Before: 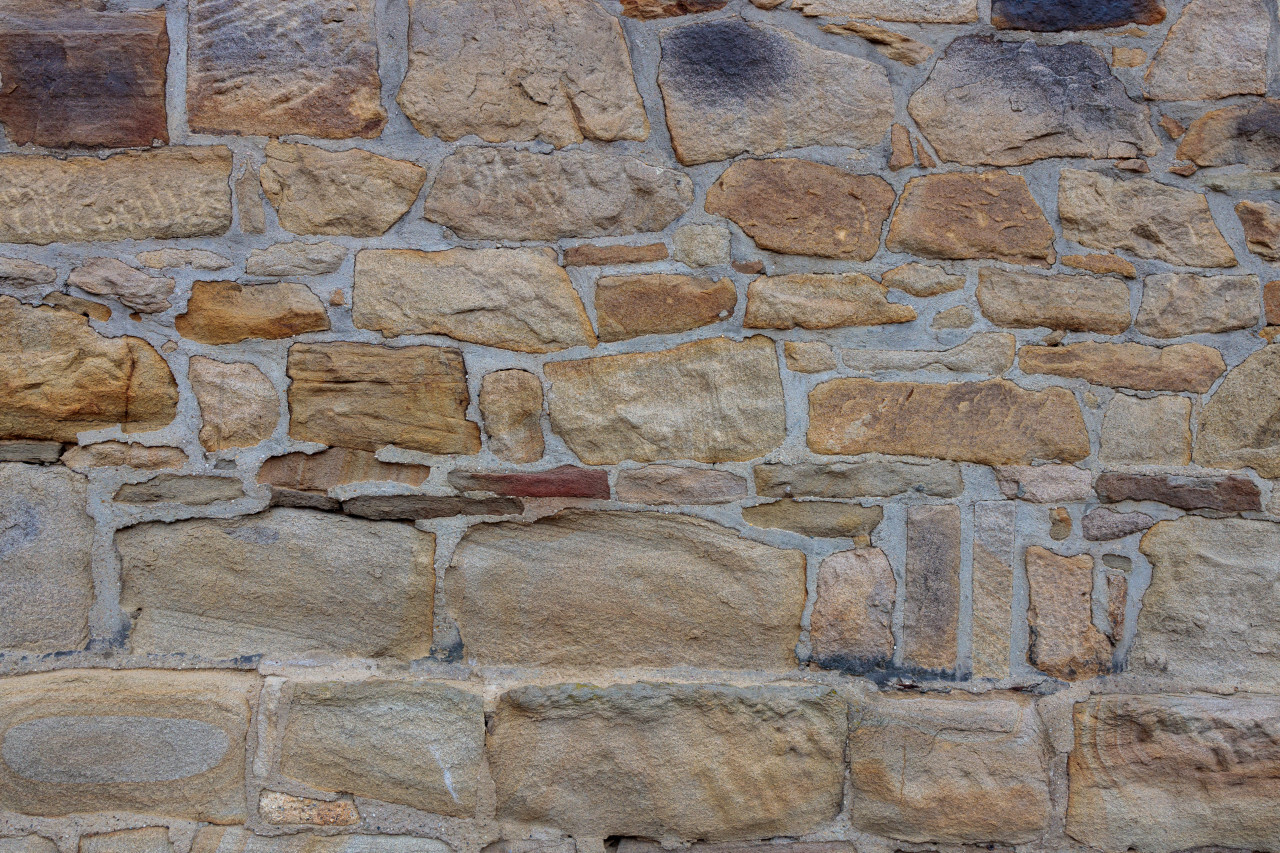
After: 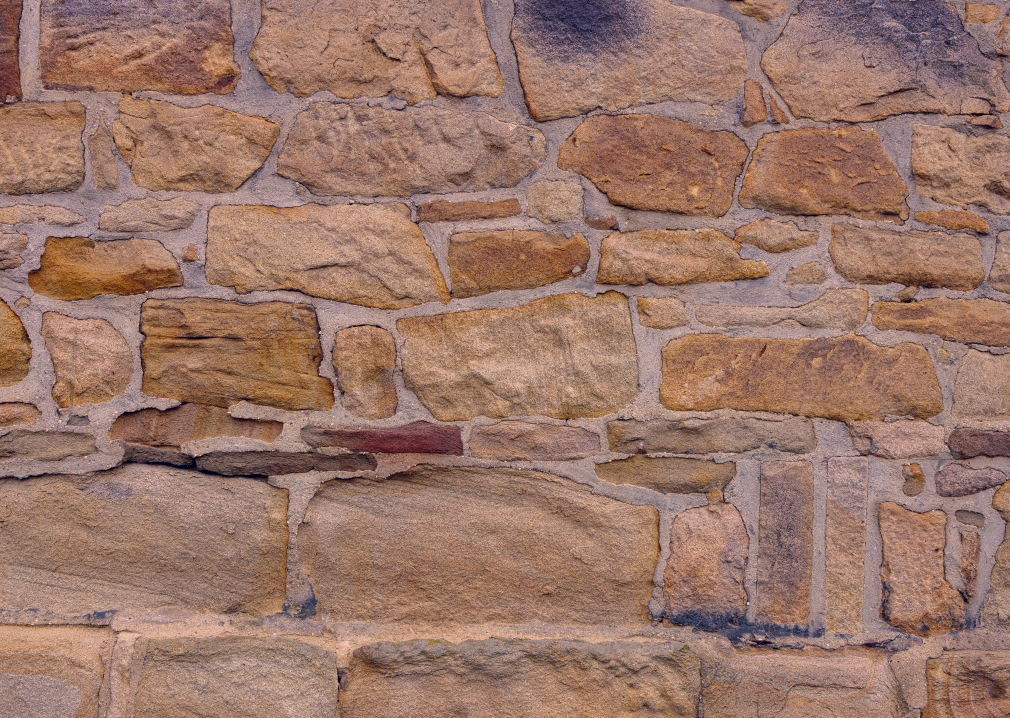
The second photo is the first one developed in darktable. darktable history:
color balance rgb: highlights gain › chroma 1.345%, highlights gain › hue 57.46°, perceptual saturation grading › global saturation 24.422%, perceptual saturation grading › highlights -24.407%, perceptual saturation grading › mid-tones 24.06%, perceptual saturation grading › shadows 38.95%
crop: left 11.515%, top 5.256%, right 9.562%, bottom 10.506%
color correction: highlights a* 19.89, highlights b* 28.26, shadows a* 3.3, shadows b* -17.42, saturation 0.737
